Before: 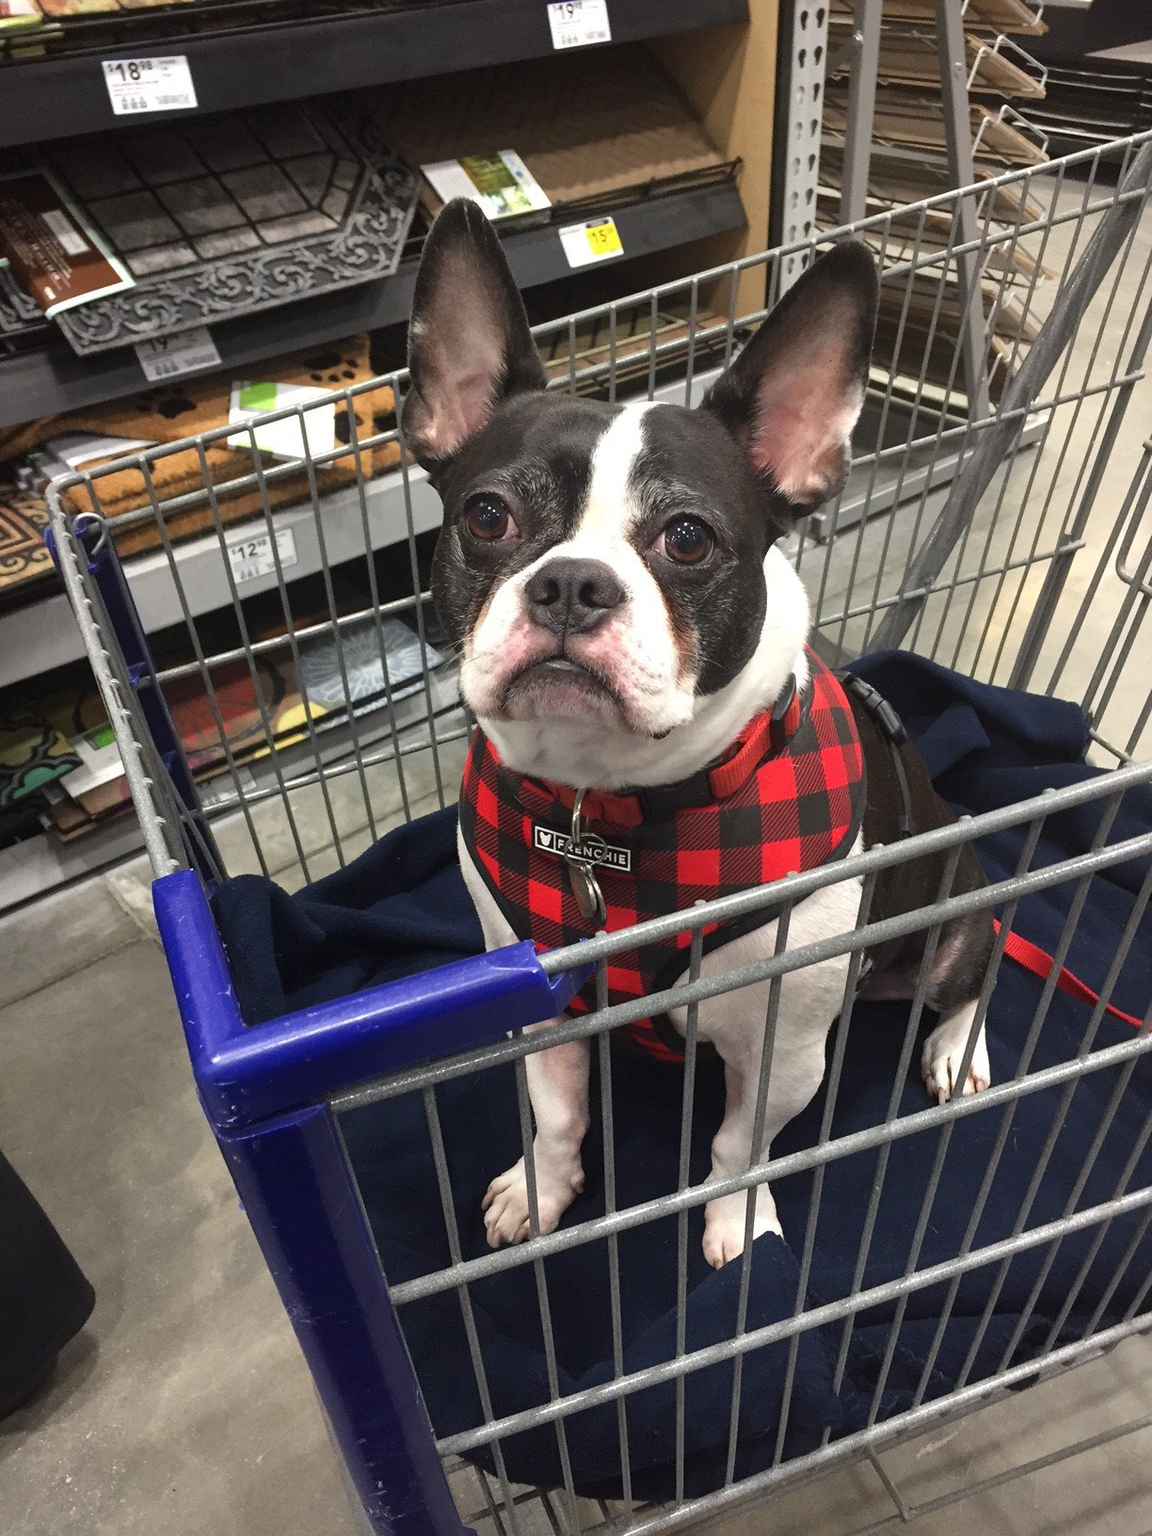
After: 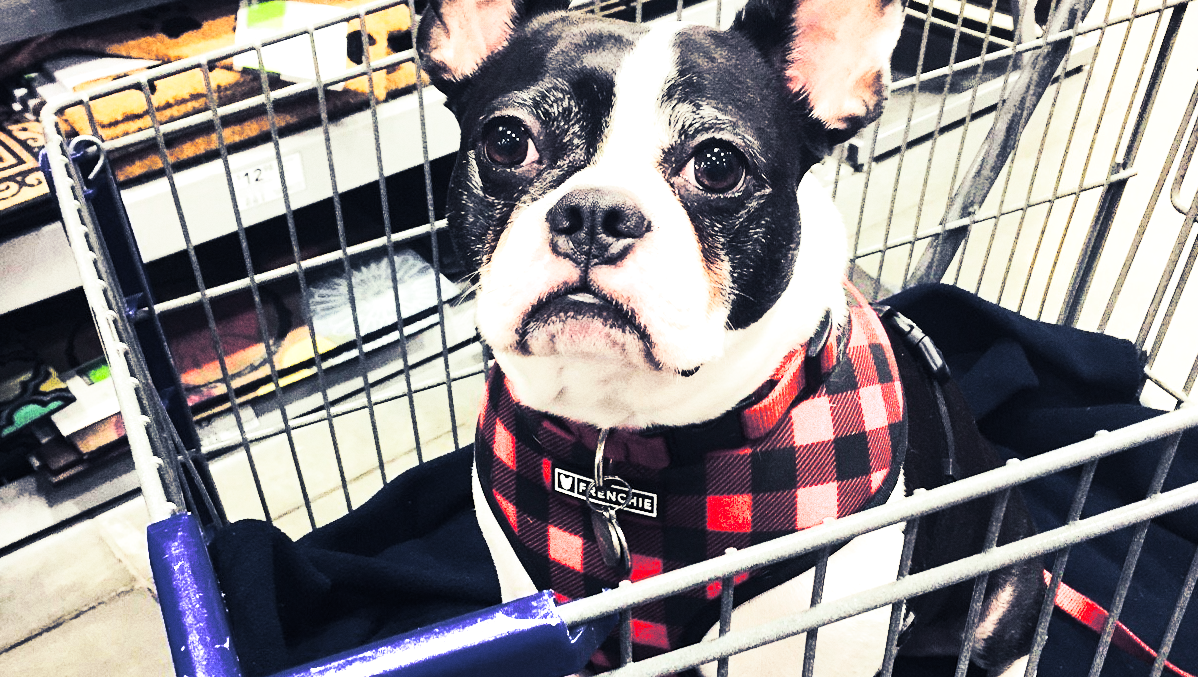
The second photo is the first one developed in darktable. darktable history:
exposure: exposure 0.485 EV, compensate highlight preservation false
rotate and perspective: rotation 0.226°, lens shift (vertical) -0.042, crop left 0.023, crop right 0.982, crop top 0.006, crop bottom 0.994
base curve: curves: ch0 [(0, 0) (0.032, 0.025) (0.121, 0.166) (0.206, 0.329) (0.605, 0.79) (1, 1)], preserve colors none
grain: on, module defaults
shadows and highlights: shadows 12, white point adjustment 1.2, soften with gaussian
tone curve: curves: ch0 [(0, 0) (0.427, 0.375) (0.616, 0.801) (1, 1)], color space Lab, linked channels, preserve colors none
split-toning: shadows › hue 230.4°
crop and rotate: top 23.84%, bottom 34.294%
